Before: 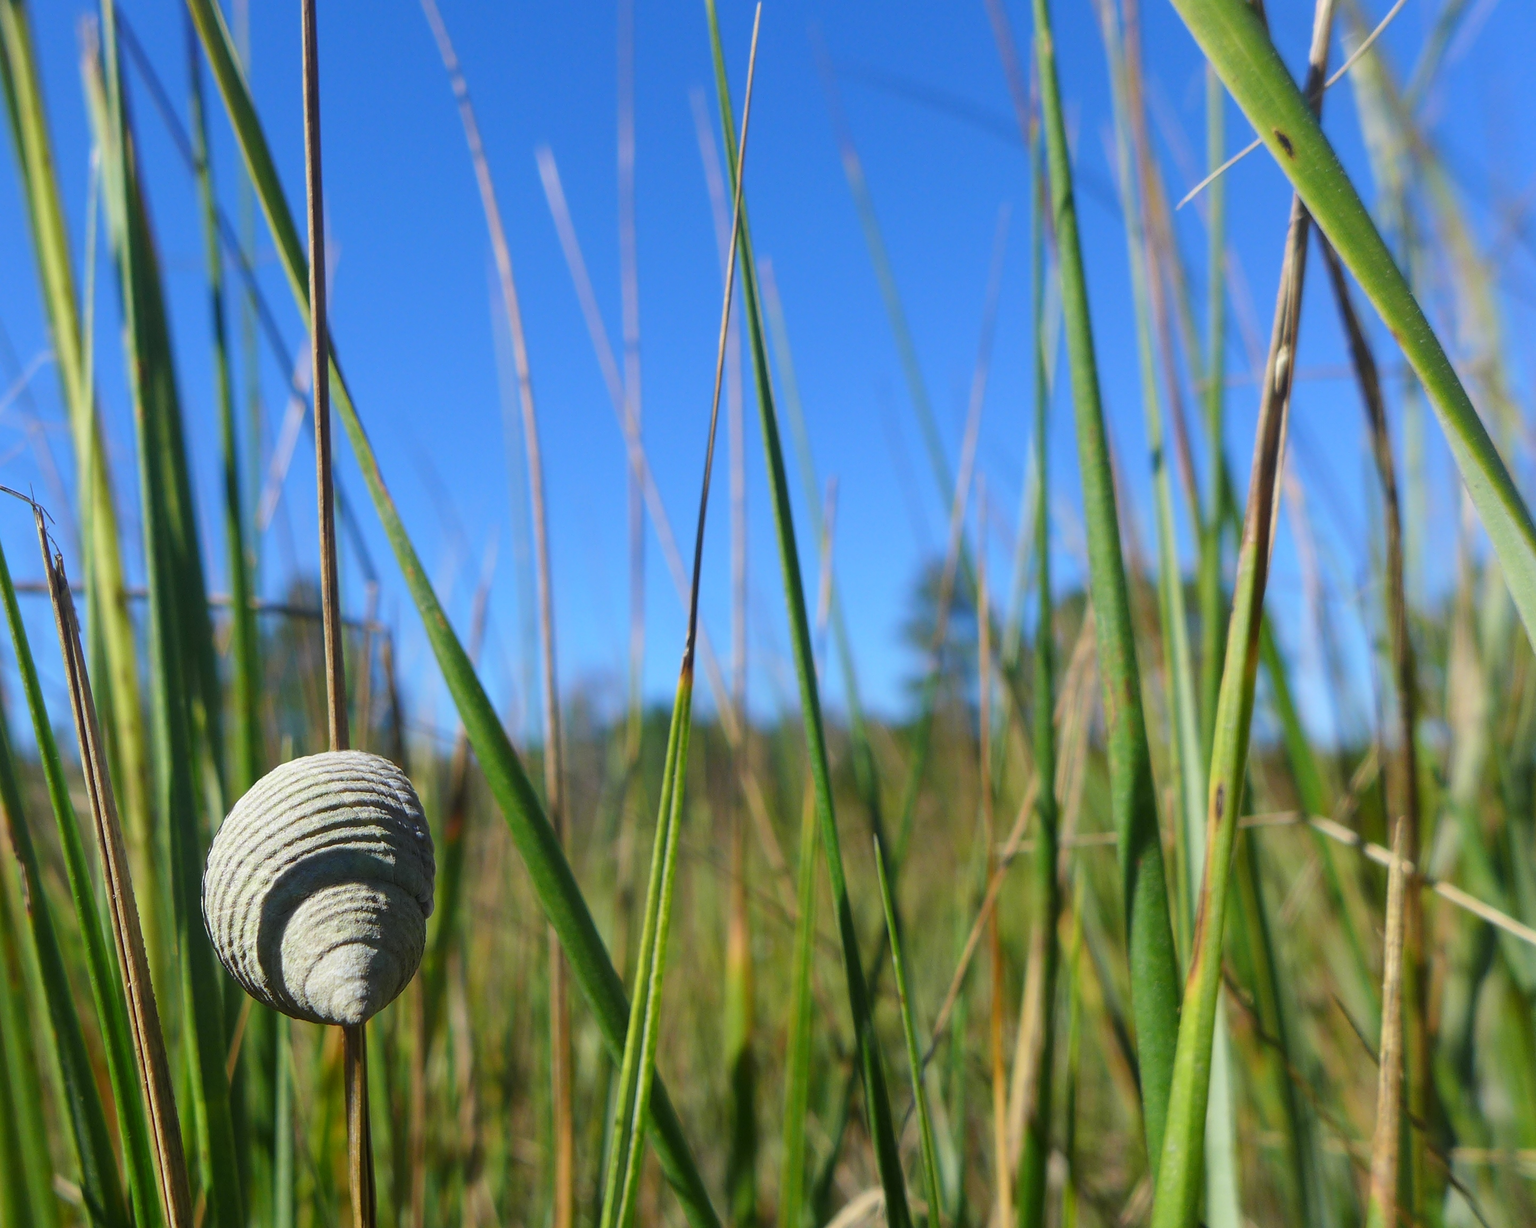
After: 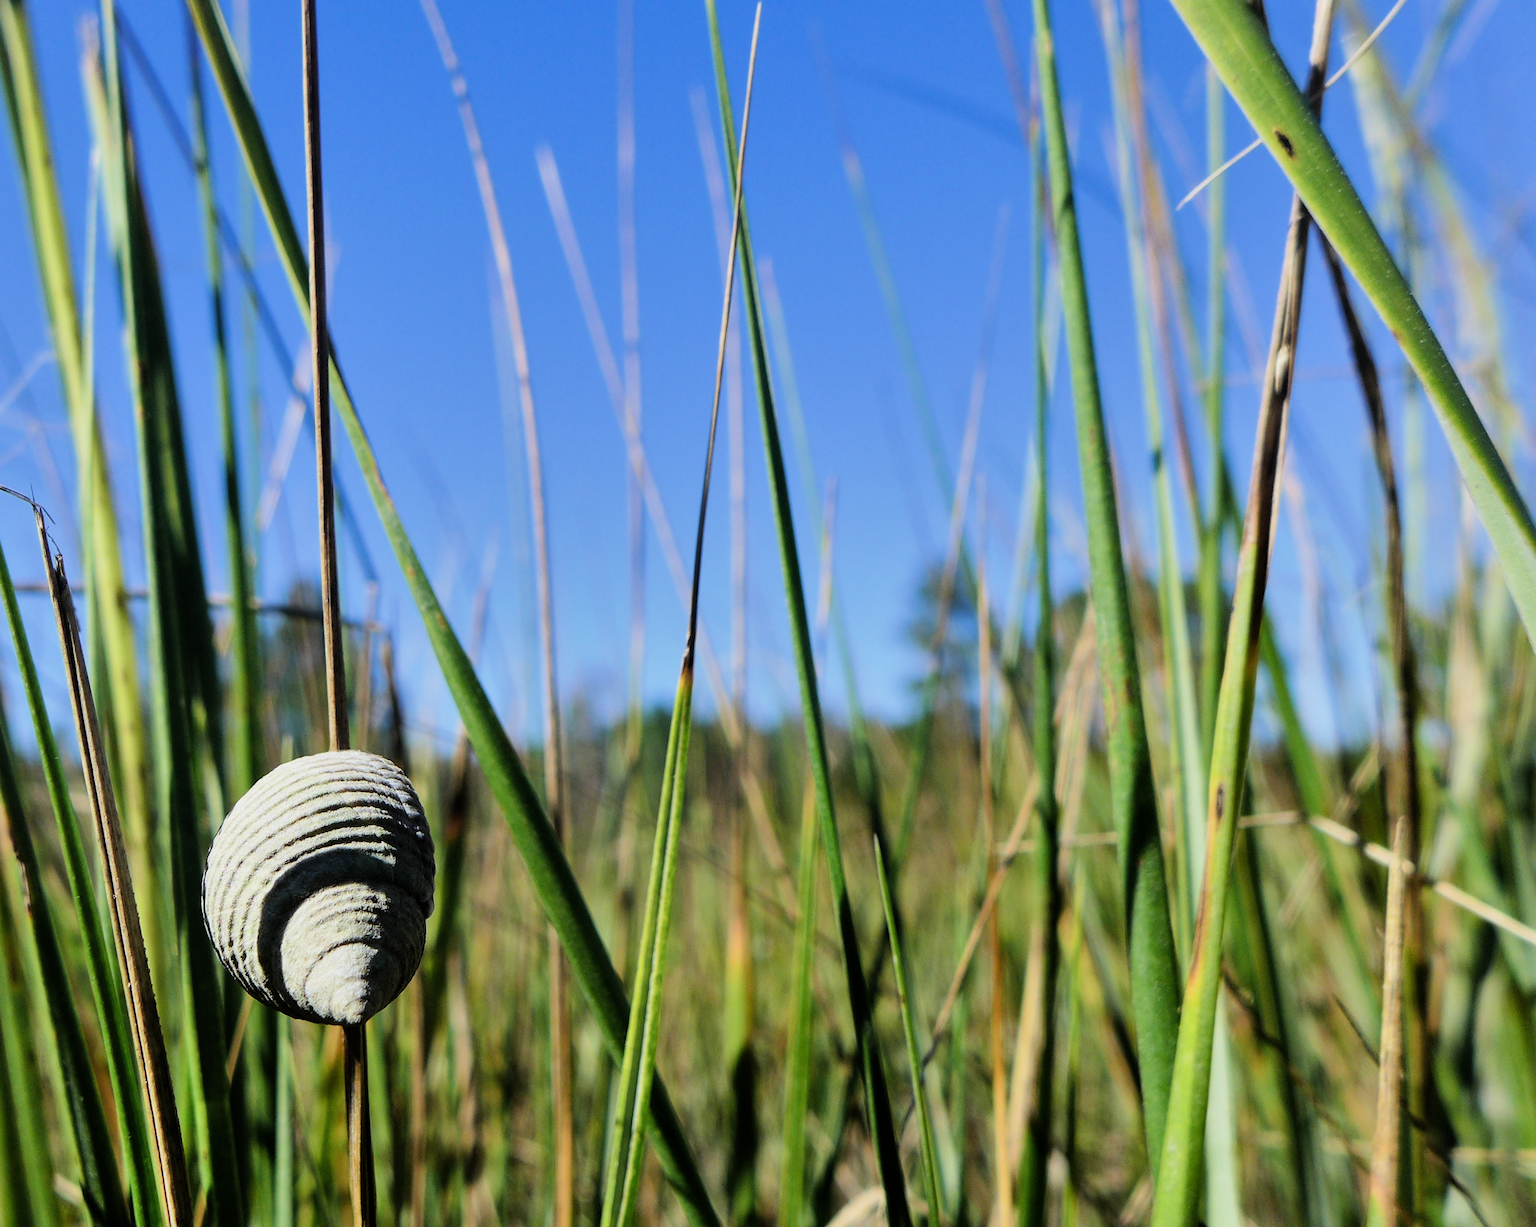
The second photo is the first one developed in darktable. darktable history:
exposure: exposure 0.258 EV, compensate highlight preservation false
filmic rgb: black relative exposure -5 EV, hardness 2.88, contrast 1.5
shadows and highlights: soften with gaussian
